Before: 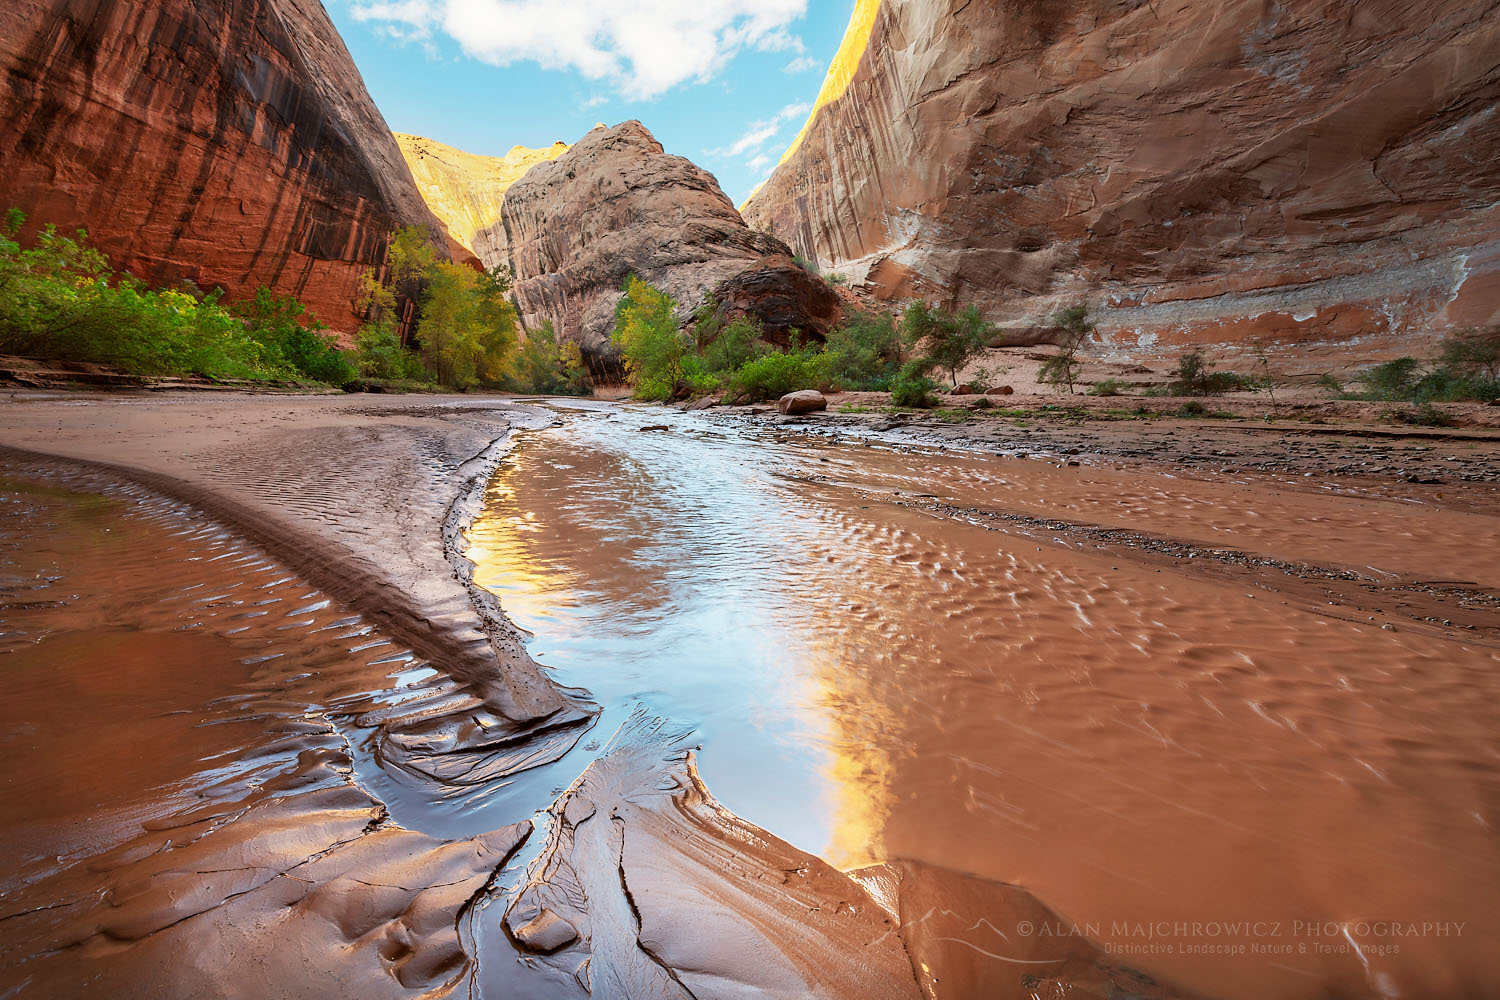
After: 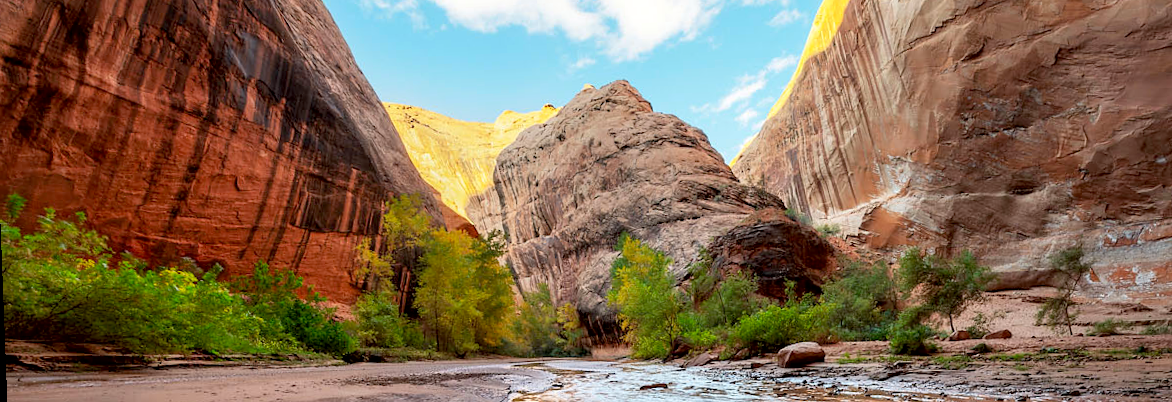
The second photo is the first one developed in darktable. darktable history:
exposure: black level correction 0.007, compensate highlight preservation false
contrast brightness saturation: contrast 0.03, brightness 0.06, saturation 0.13
white balance: emerald 1
rotate and perspective: rotation -2.22°, lens shift (horizontal) -0.022, automatic cropping off
crop: left 0.579%, top 7.627%, right 23.167%, bottom 54.275%
local contrast: highlights 100%, shadows 100%, detail 120%, midtone range 0.2
